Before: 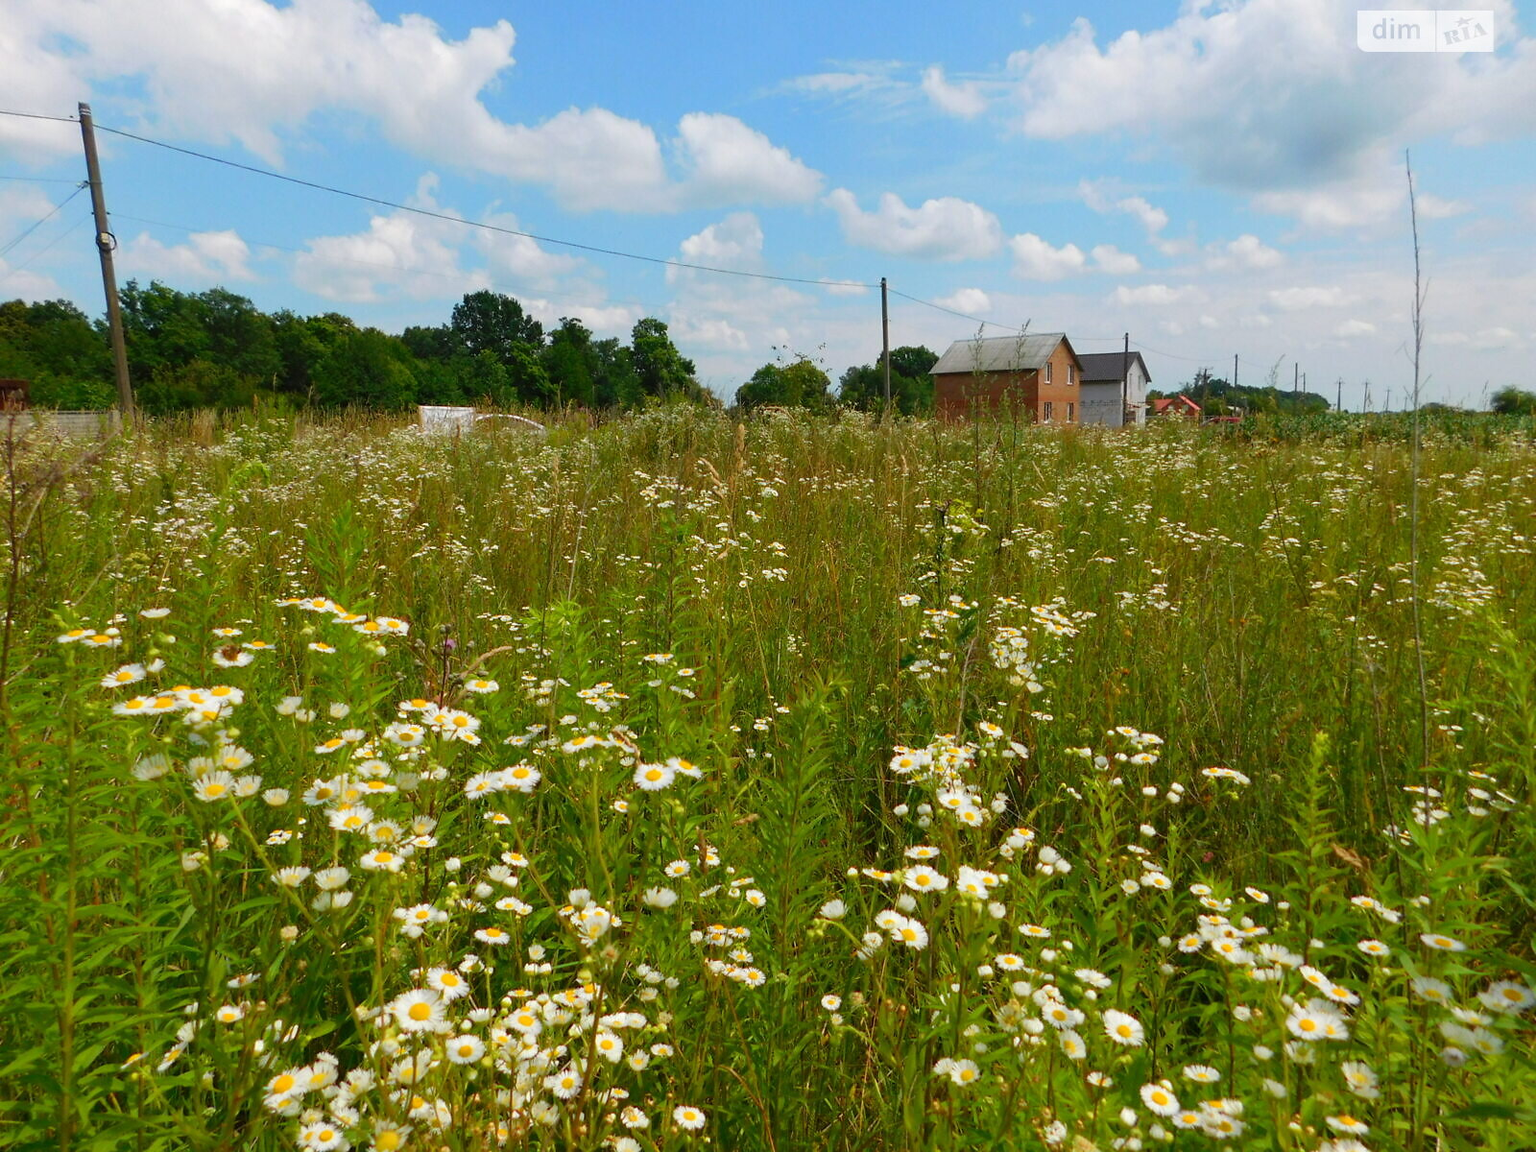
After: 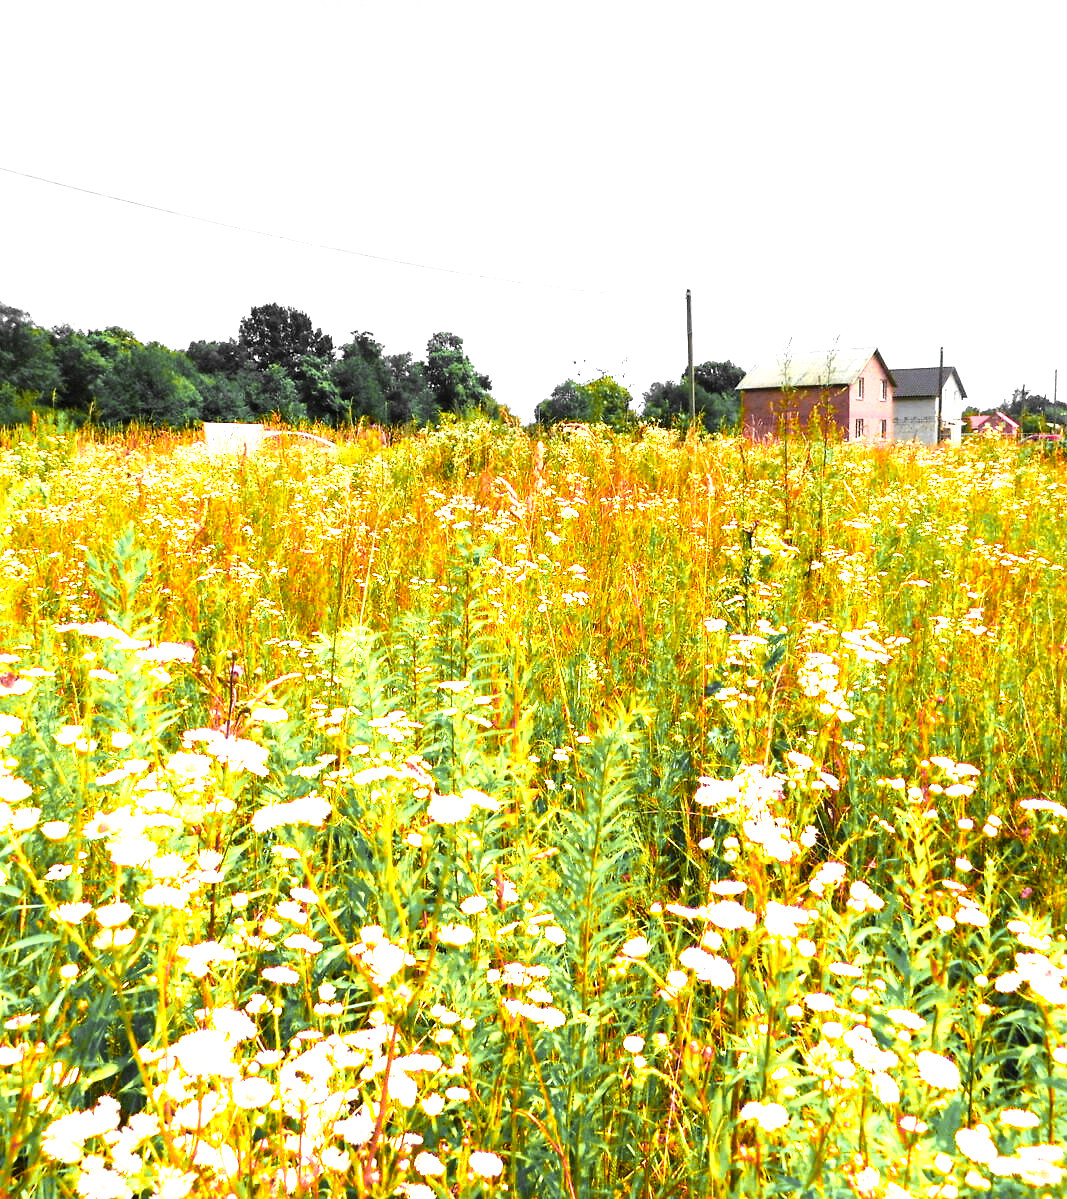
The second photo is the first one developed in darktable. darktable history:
exposure: black level correction -0.002, exposure 1.355 EV, compensate highlight preservation false
color zones: curves: ch0 [(0.257, 0.558) (0.75, 0.565)]; ch1 [(0.004, 0.857) (0.14, 0.416) (0.257, 0.695) (0.442, 0.032) (0.736, 0.266) (0.891, 0.741)]; ch2 [(0, 0.623) (0.112, 0.436) (0.271, 0.474) (0.516, 0.64) (0.743, 0.286)], mix 101.08%
local contrast: mode bilateral grid, contrast 19, coarseness 51, detail 120%, midtone range 0.2
filmic rgb: black relative exposure -8 EV, white relative exposure 2.35 EV, hardness 6.64, iterations of high-quality reconstruction 0
crop and rotate: left 14.507%, right 18.784%
